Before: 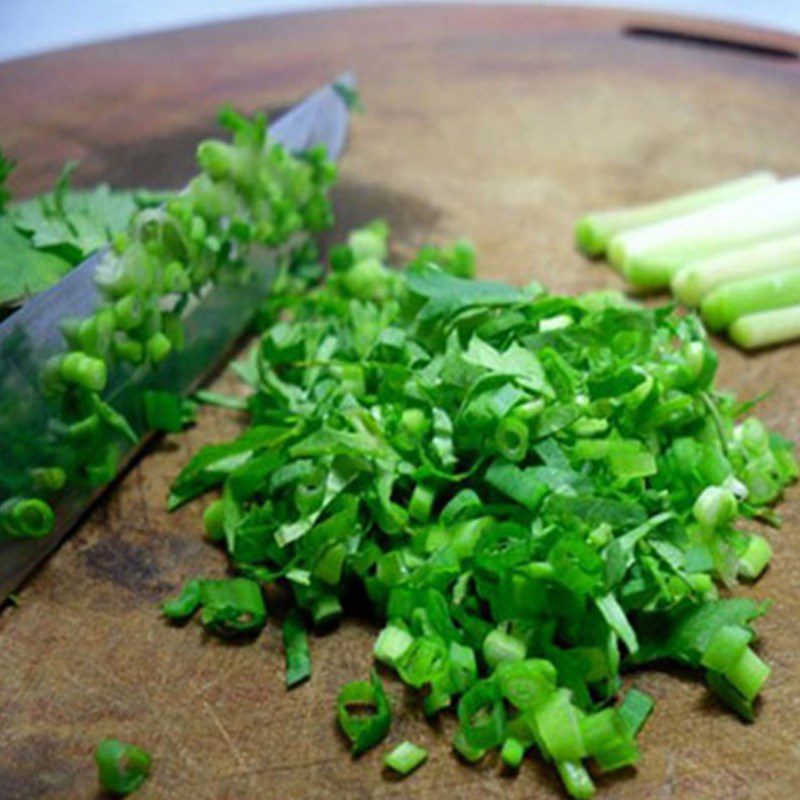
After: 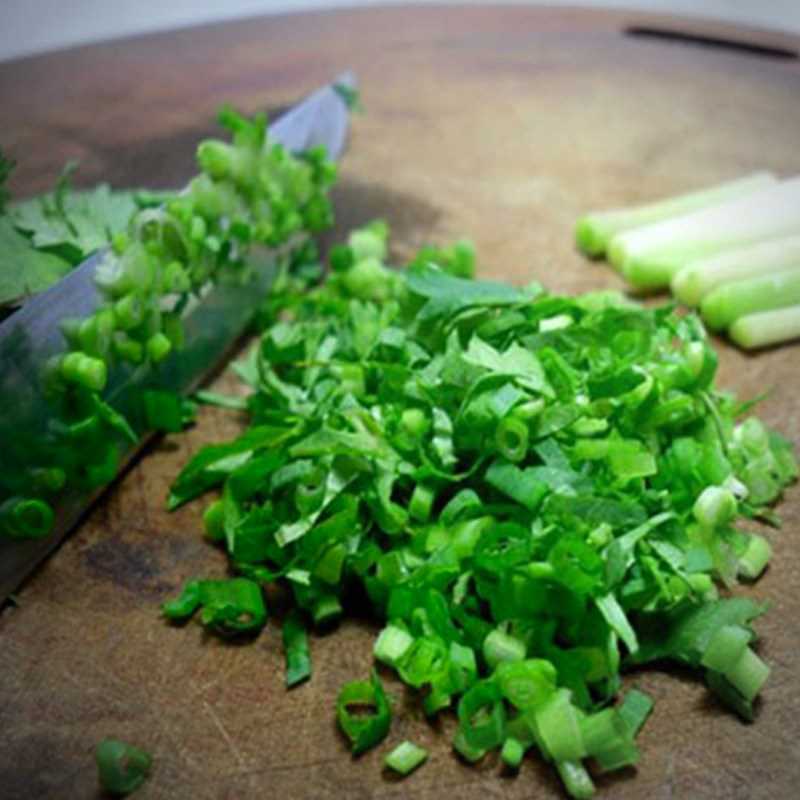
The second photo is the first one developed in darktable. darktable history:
shadows and highlights: shadows -70, highlights 35, soften with gaussian
vignetting: automatic ratio true
